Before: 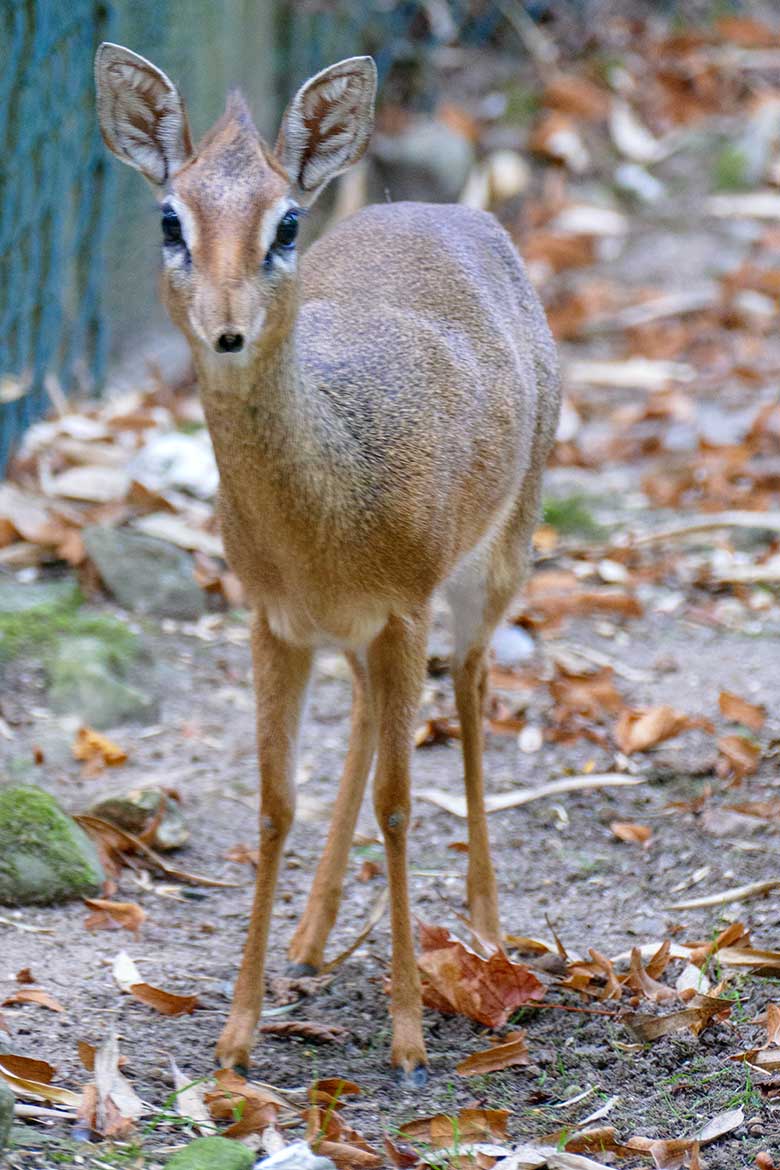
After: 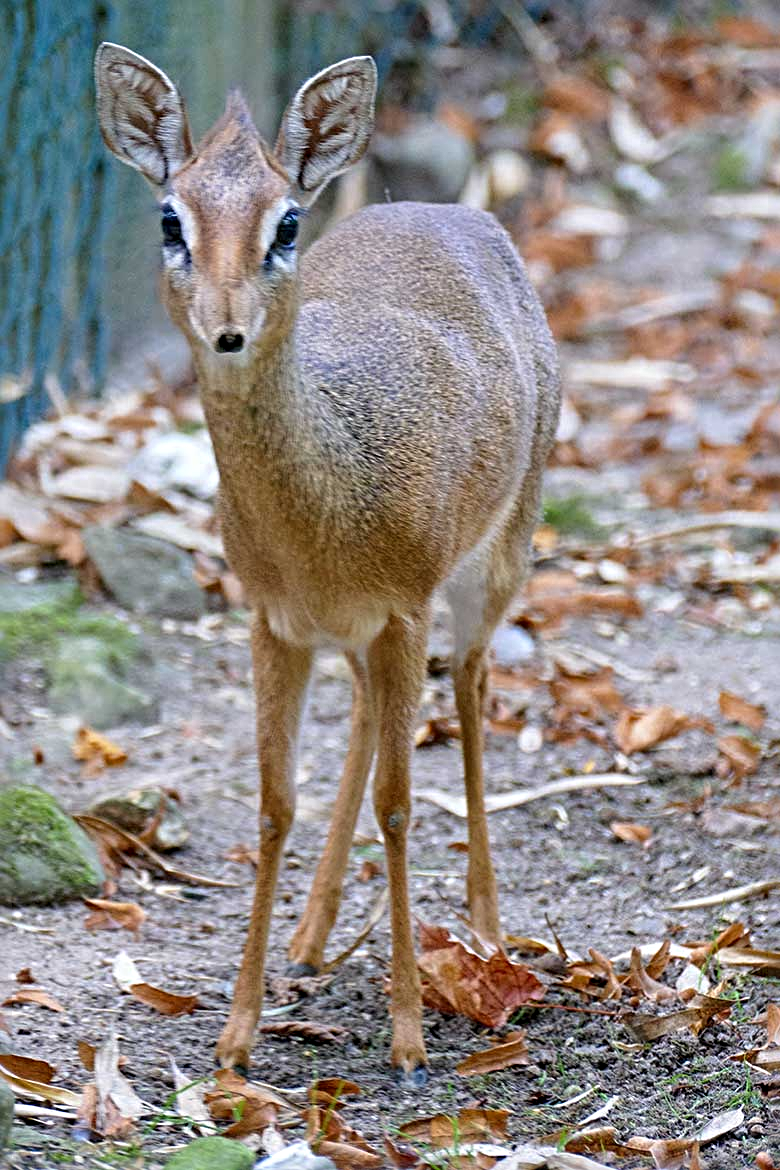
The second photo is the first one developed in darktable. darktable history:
sharpen: radius 4.869
